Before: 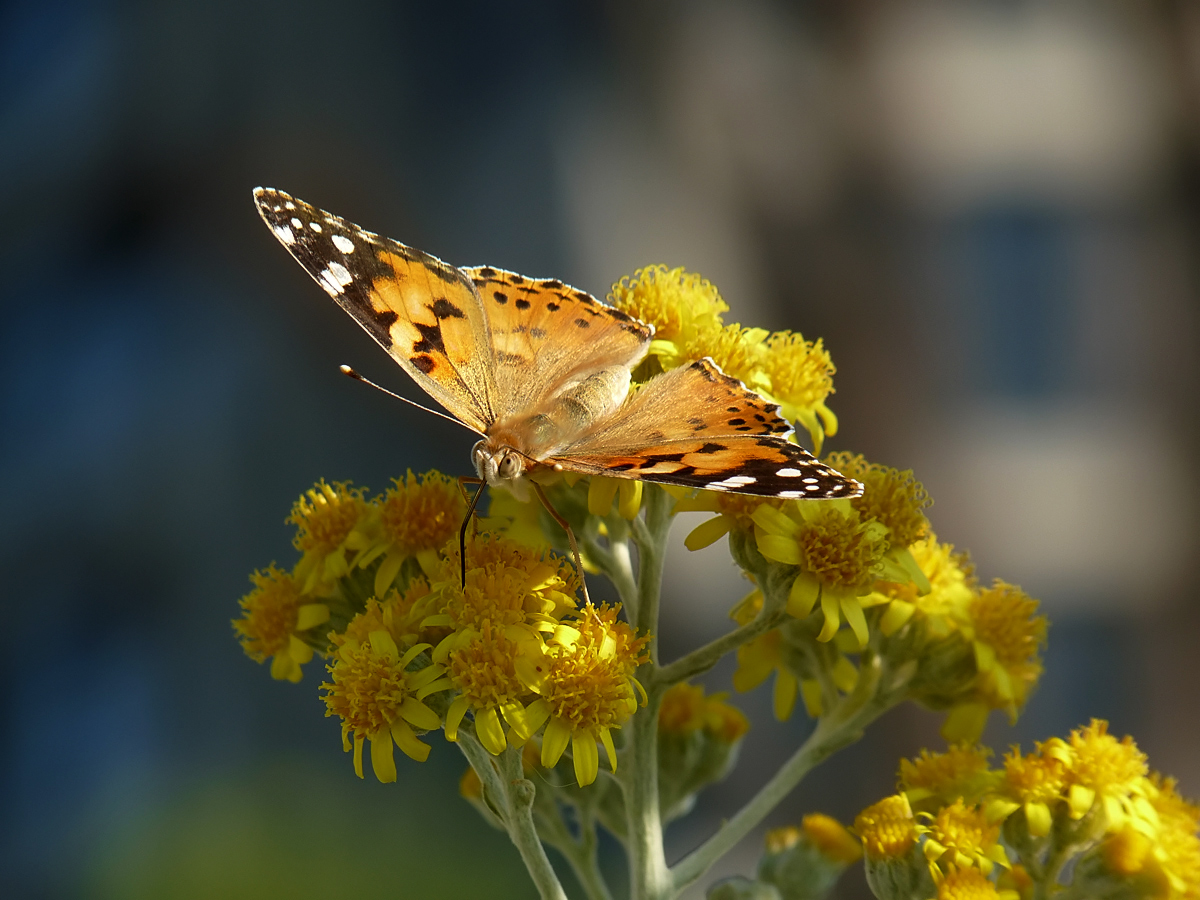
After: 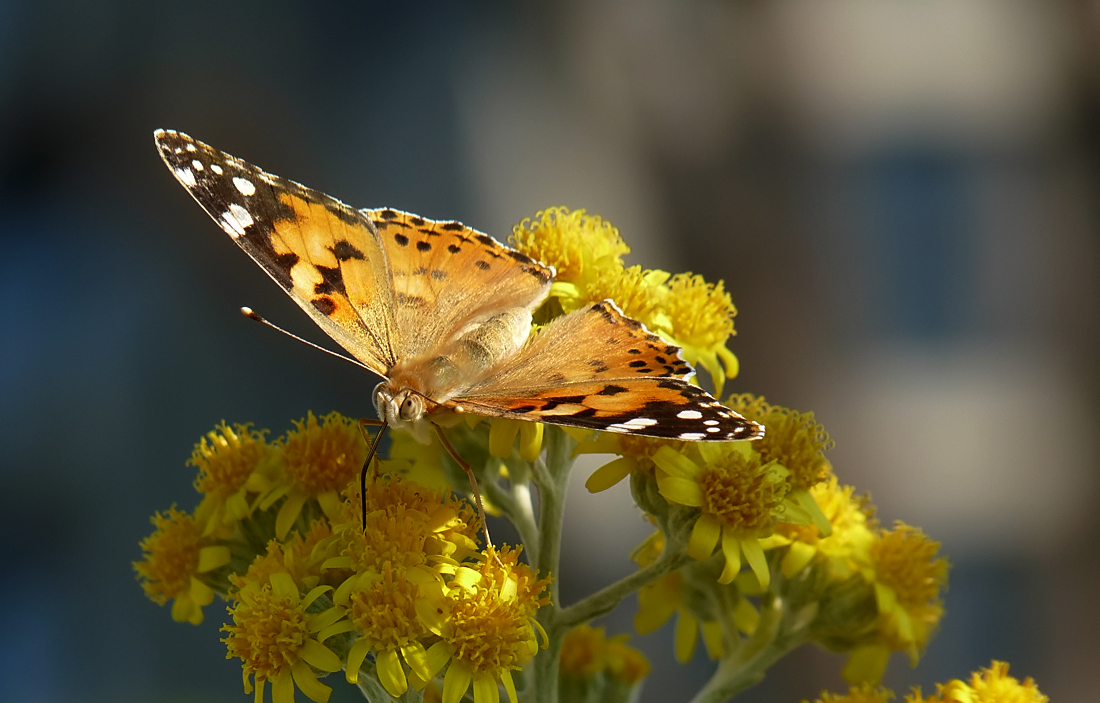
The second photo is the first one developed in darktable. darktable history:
crop: left 8.266%, top 6.547%, bottom 15.29%
